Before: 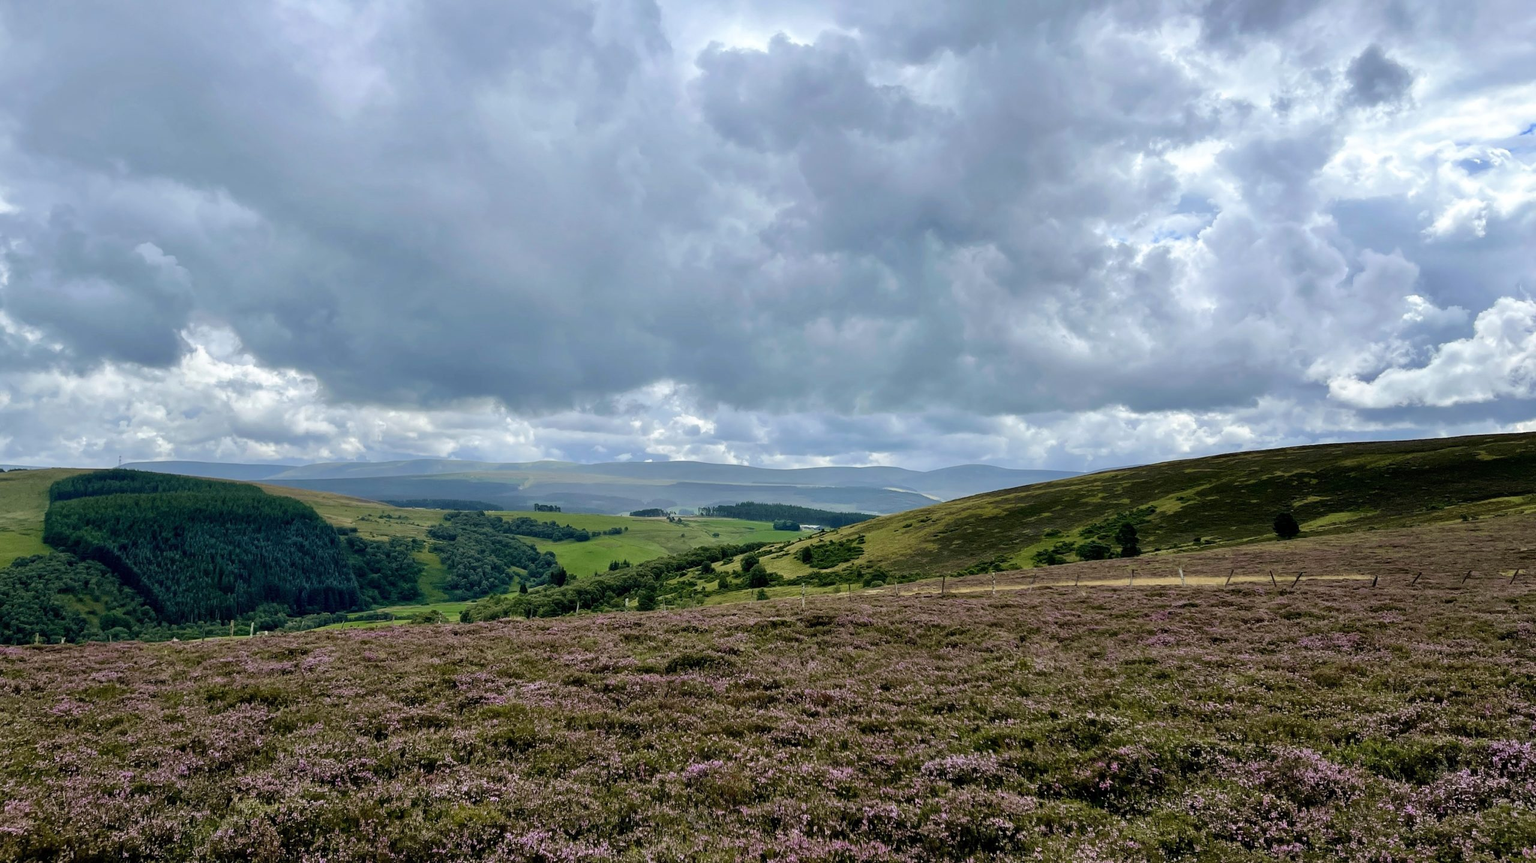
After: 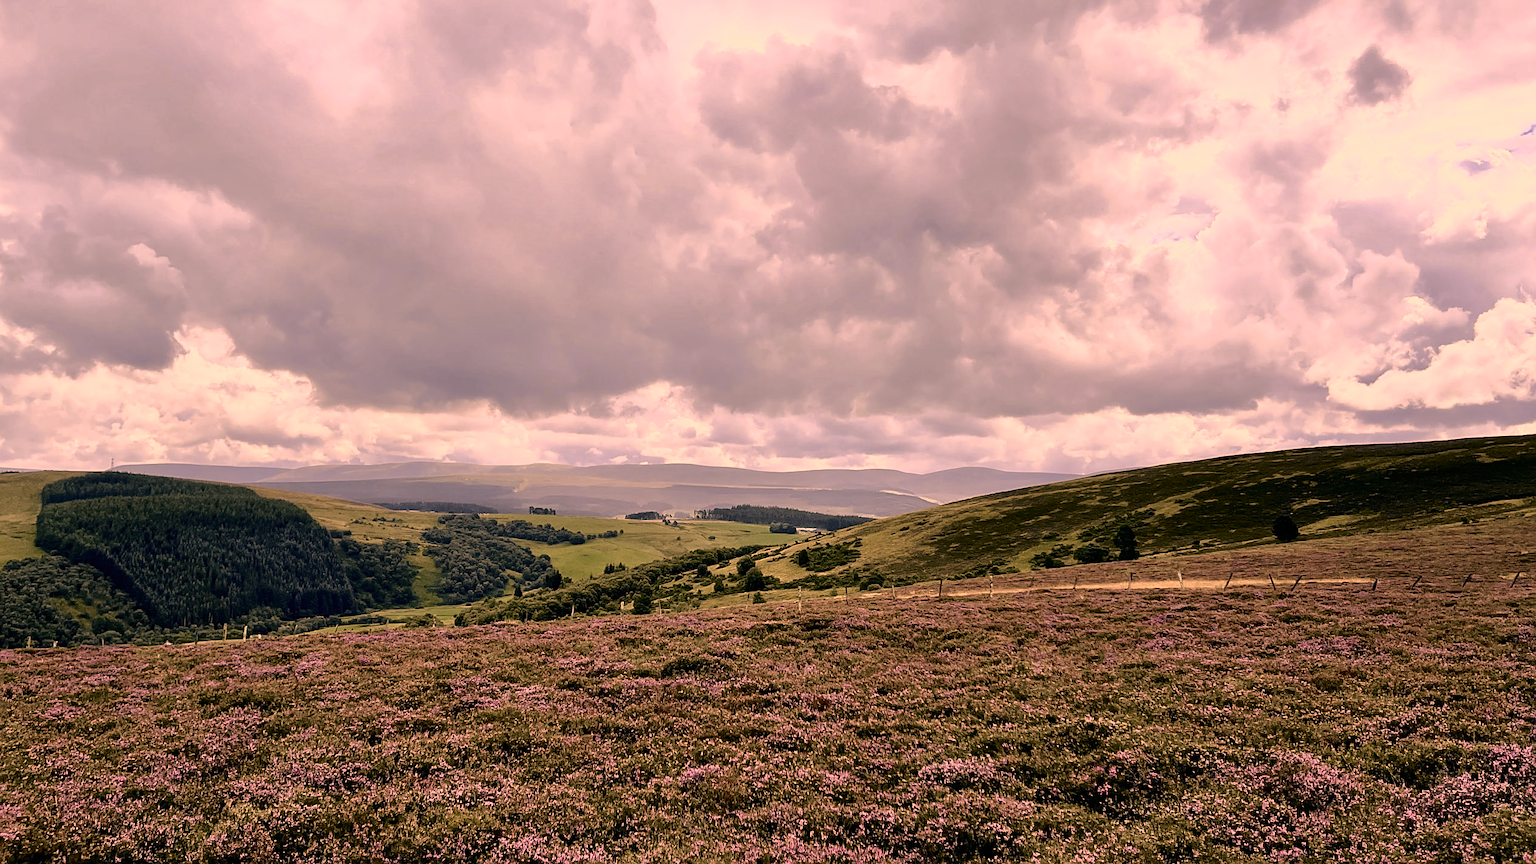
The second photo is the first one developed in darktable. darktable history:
tone curve: curves: ch0 [(0, 0) (0.105, 0.068) (0.195, 0.162) (0.283, 0.283) (0.384, 0.404) (0.485, 0.531) (0.638, 0.681) (0.795, 0.879) (1, 0.977)]; ch1 [(0, 0) (0.161, 0.092) (0.35, 0.33) (0.379, 0.401) (0.456, 0.469) (0.504, 0.5) (0.512, 0.514) (0.58, 0.597) (0.635, 0.646) (1, 1)]; ch2 [(0, 0) (0.371, 0.362) (0.437, 0.437) (0.5, 0.5) (0.53, 0.523) (0.56, 0.58) (0.622, 0.606) (1, 1)], color space Lab, independent channels, preserve colors none
sharpen: on, module defaults
crop and rotate: left 0.552%, top 0.132%, bottom 0.321%
color correction: highlights a* 39.84, highlights b* 39.61, saturation 0.688
